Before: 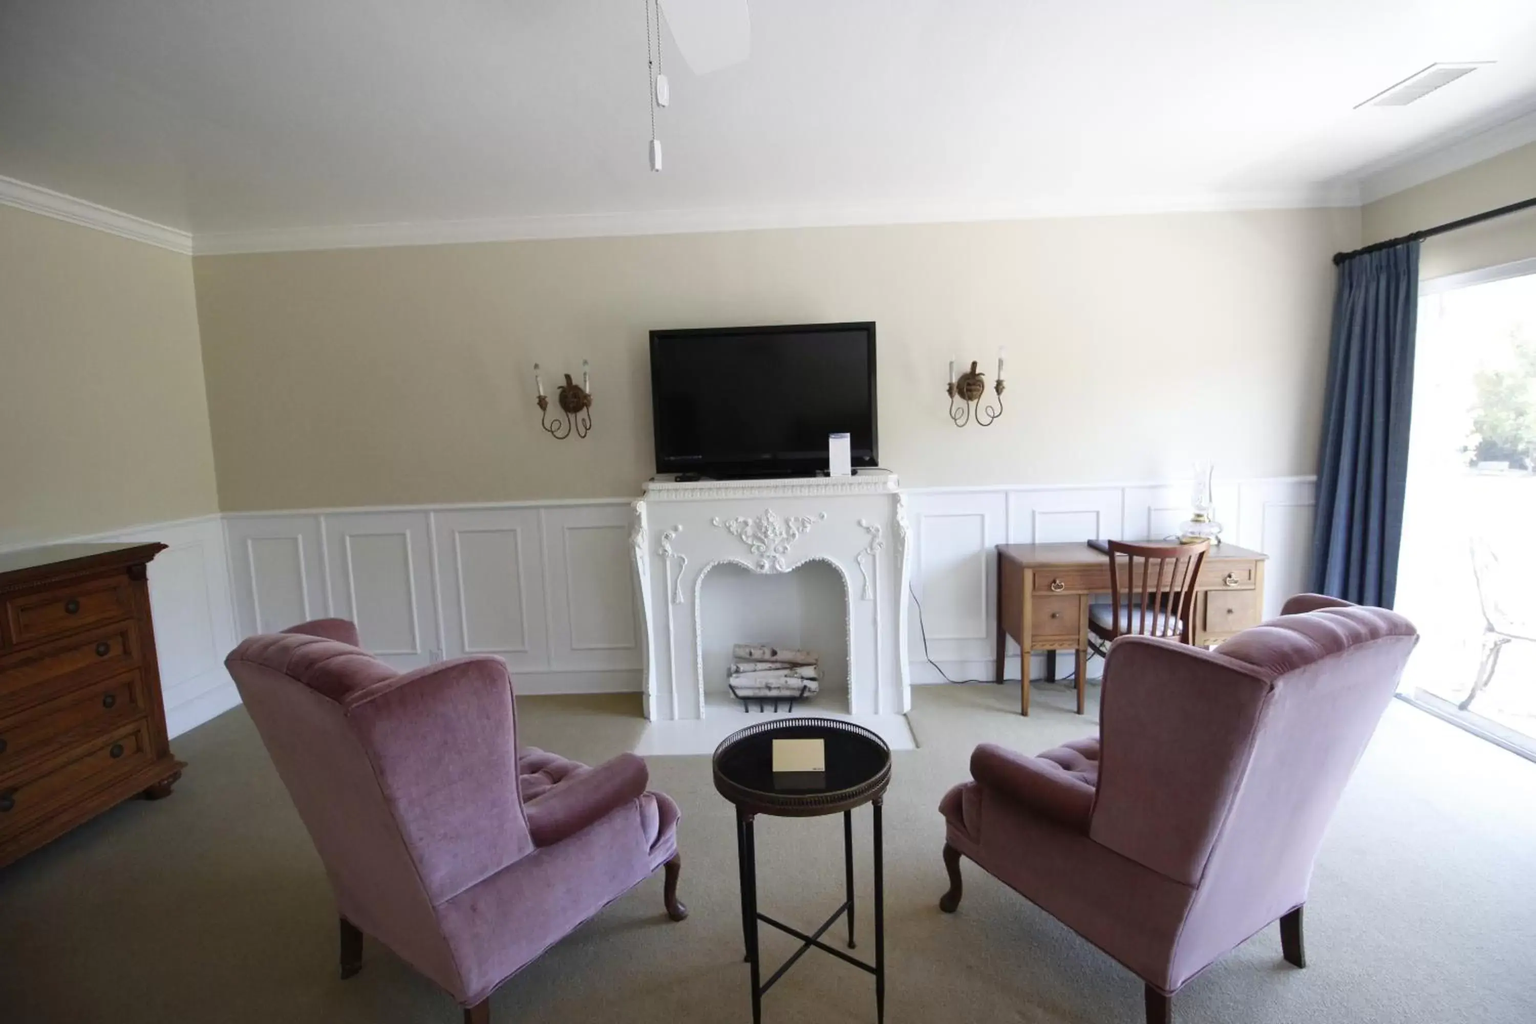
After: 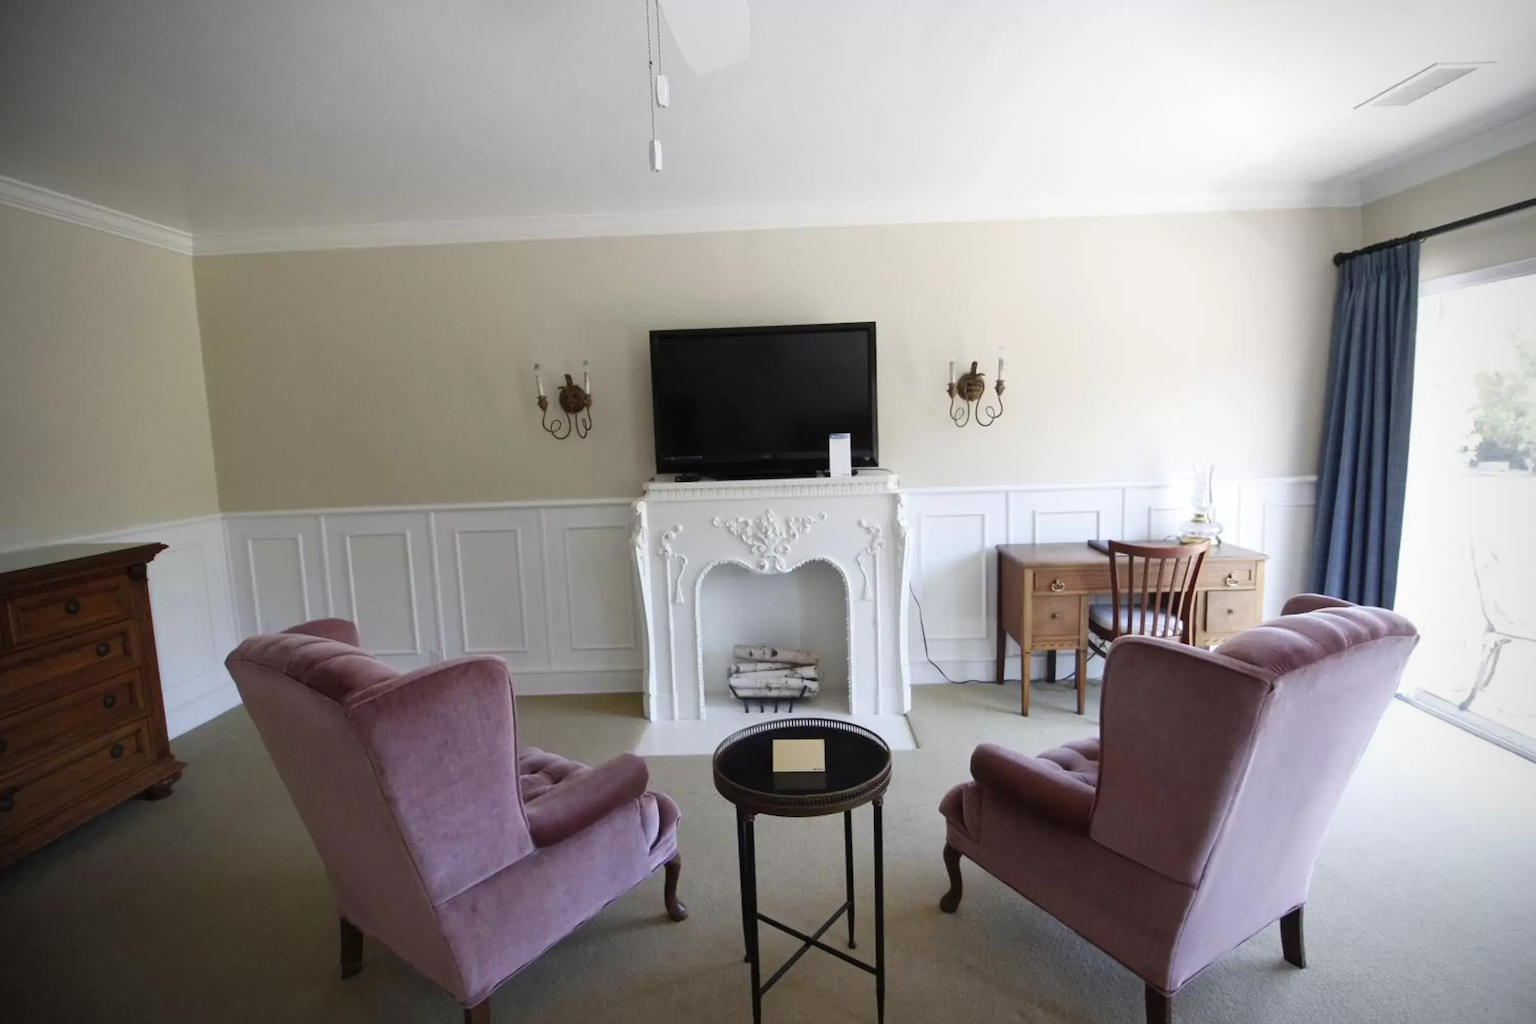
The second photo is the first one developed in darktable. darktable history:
vignetting: fall-off radius 60.99%, brightness -0.674
